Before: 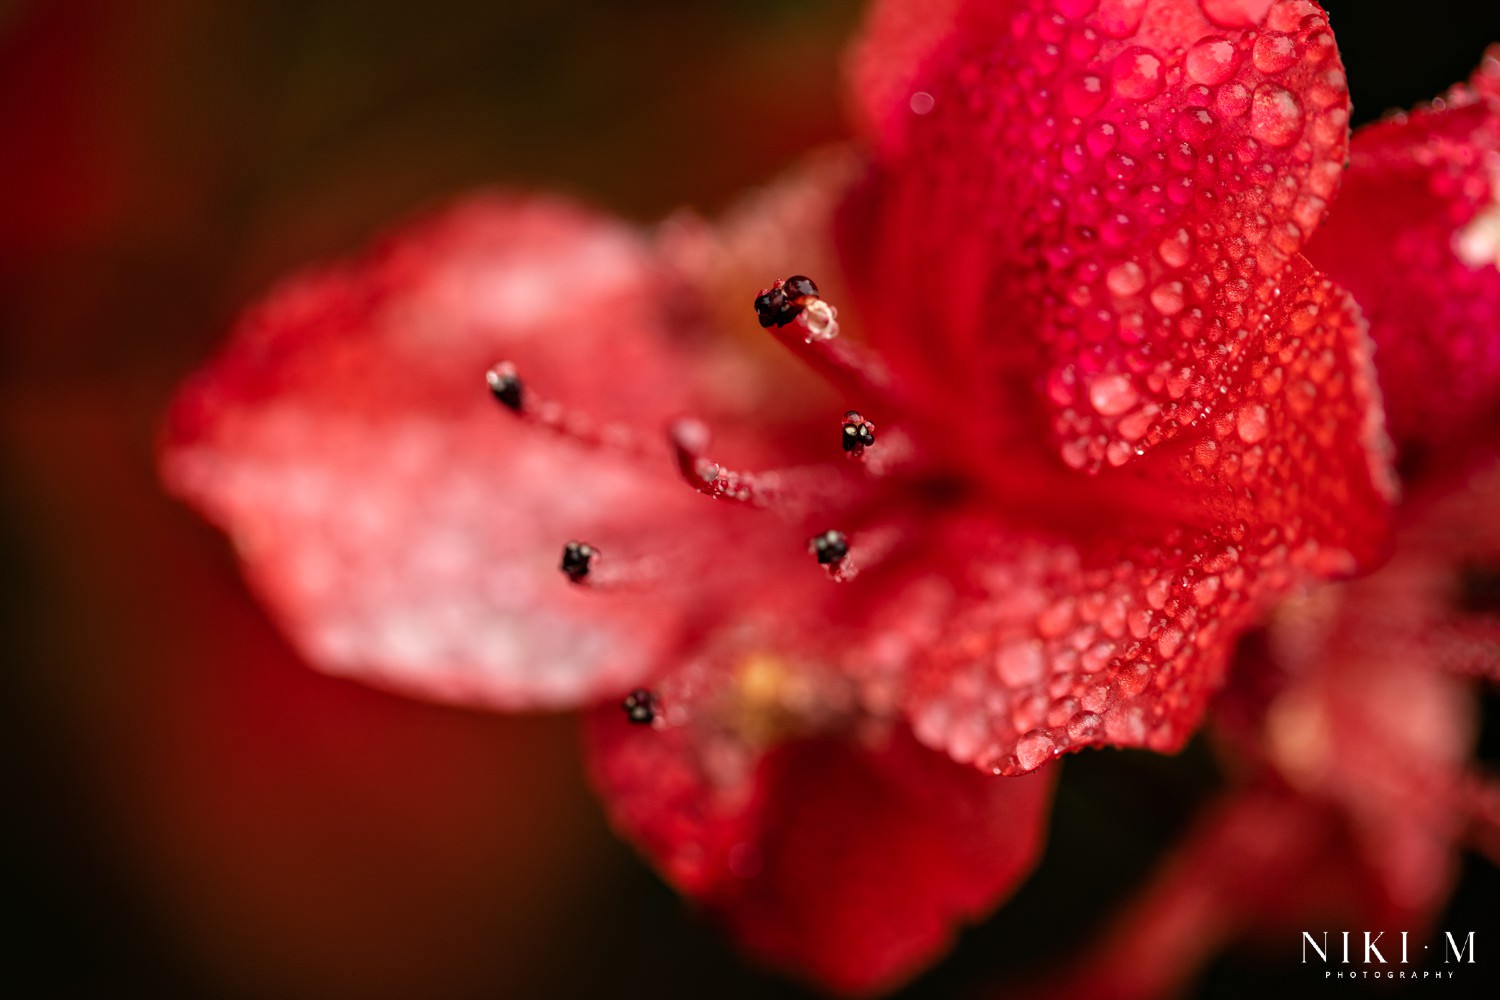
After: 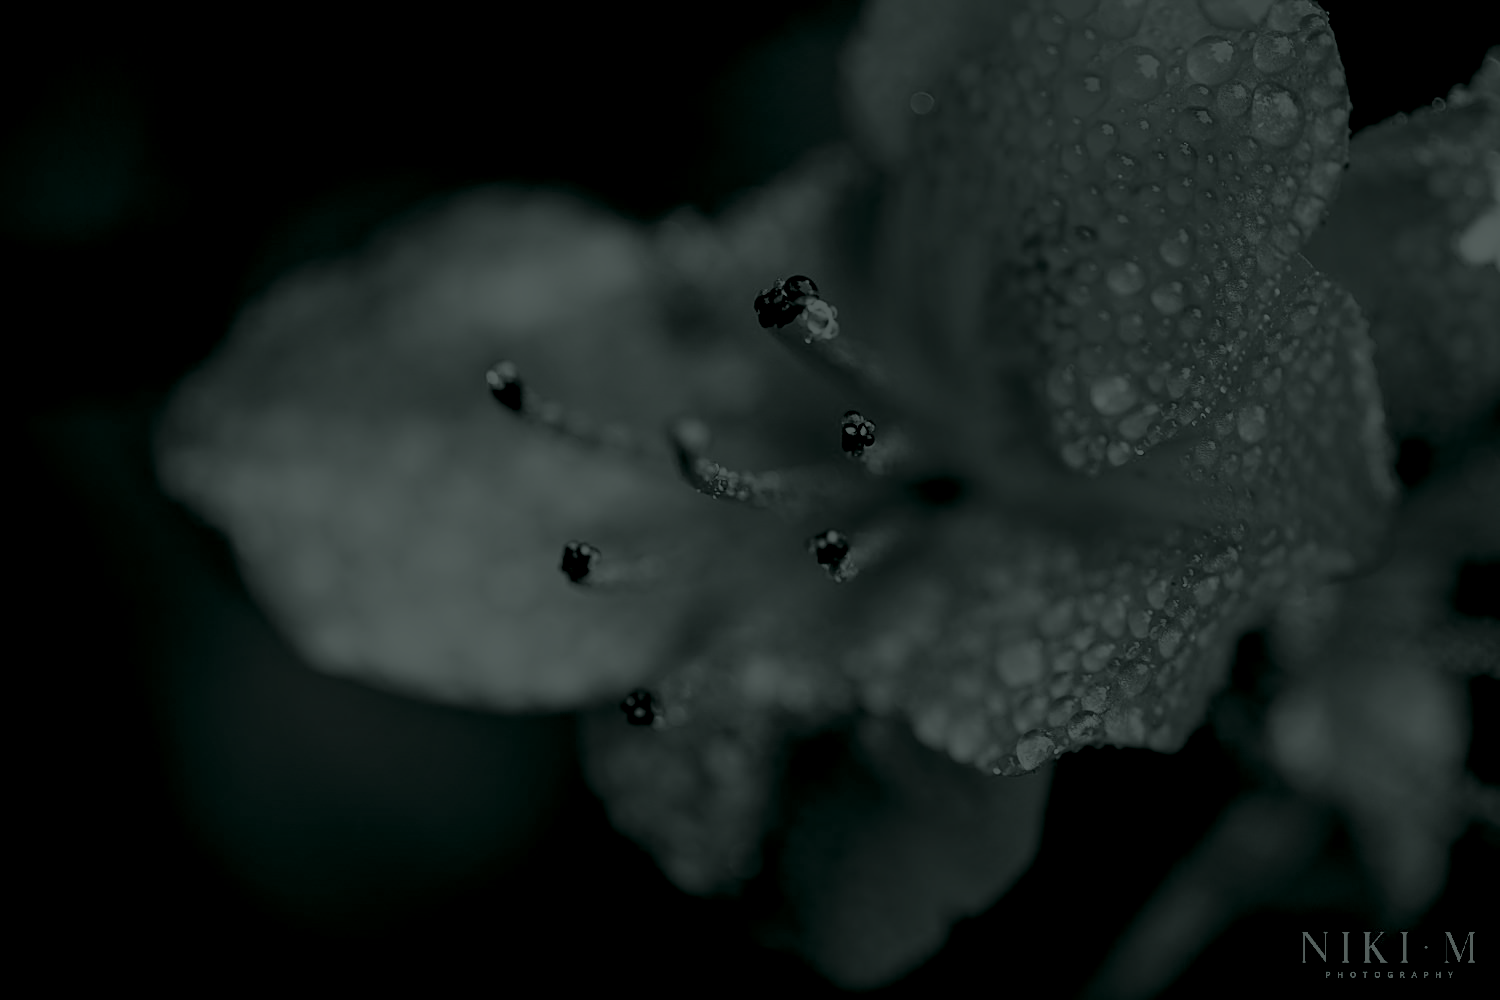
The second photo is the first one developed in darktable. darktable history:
base curve: curves: ch0 [(0, 0) (0.026, 0.03) (0.109, 0.232) (0.351, 0.748) (0.669, 0.968) (1, 1)], preserve colors none
colorize: hue 90°, saturation 19%, lightness 1.59%, version 1
sharpen: on, module defaults
